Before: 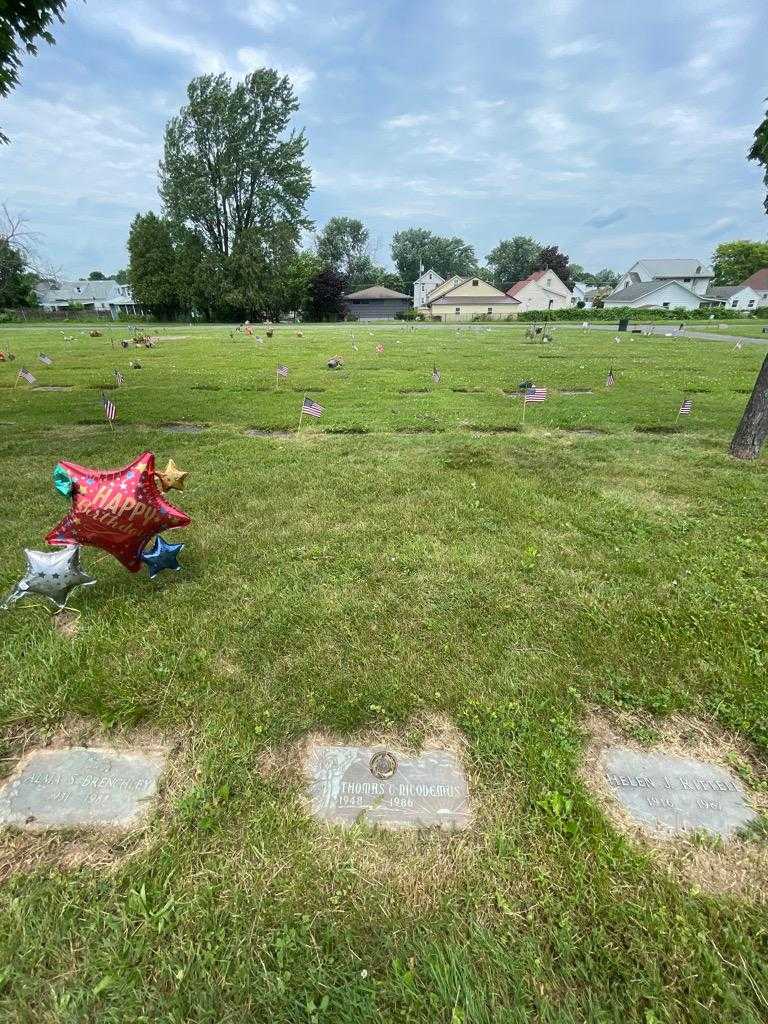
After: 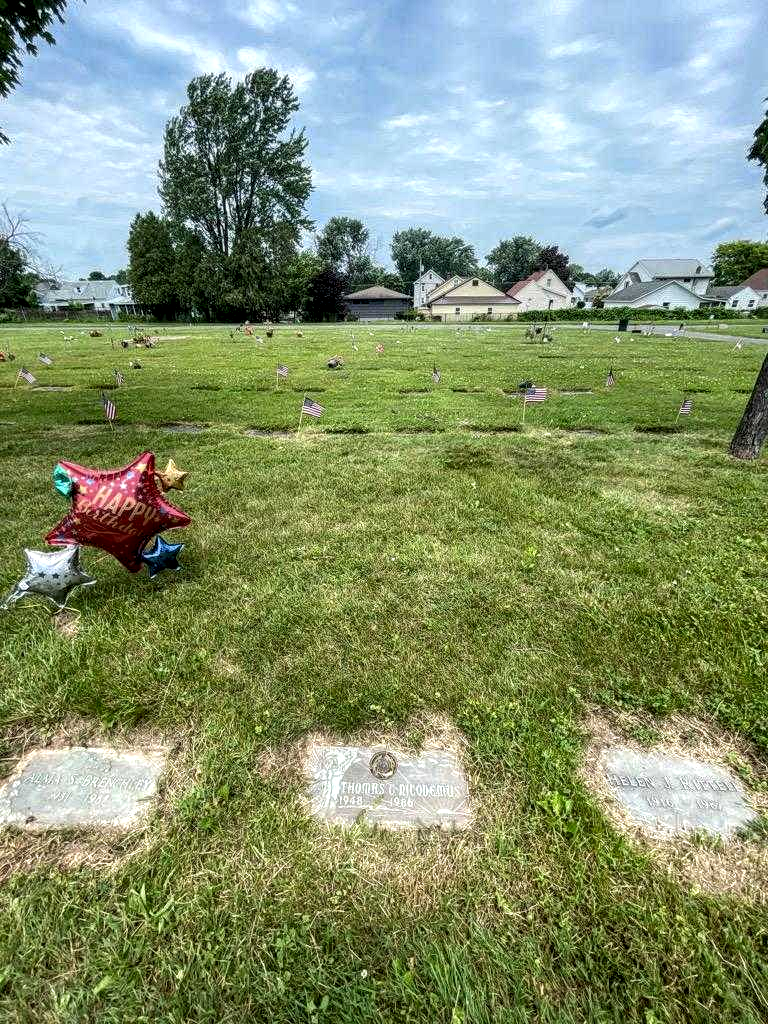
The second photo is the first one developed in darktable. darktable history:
color zones: curves: ch0 [(0.068, 0.464) (0.25, 0.5) (0.48, 0.508) (0.75, 0.536) (0.886, 0.476) (0.967, 0.456)]; ch1 [(0.066, 0.456) (0.25, 0.5) (0.616, 0.508) (0.746, 0.56) (0.934, 0.444)]
local contrast: highlights 20%, shadows 70%, detail 170%
